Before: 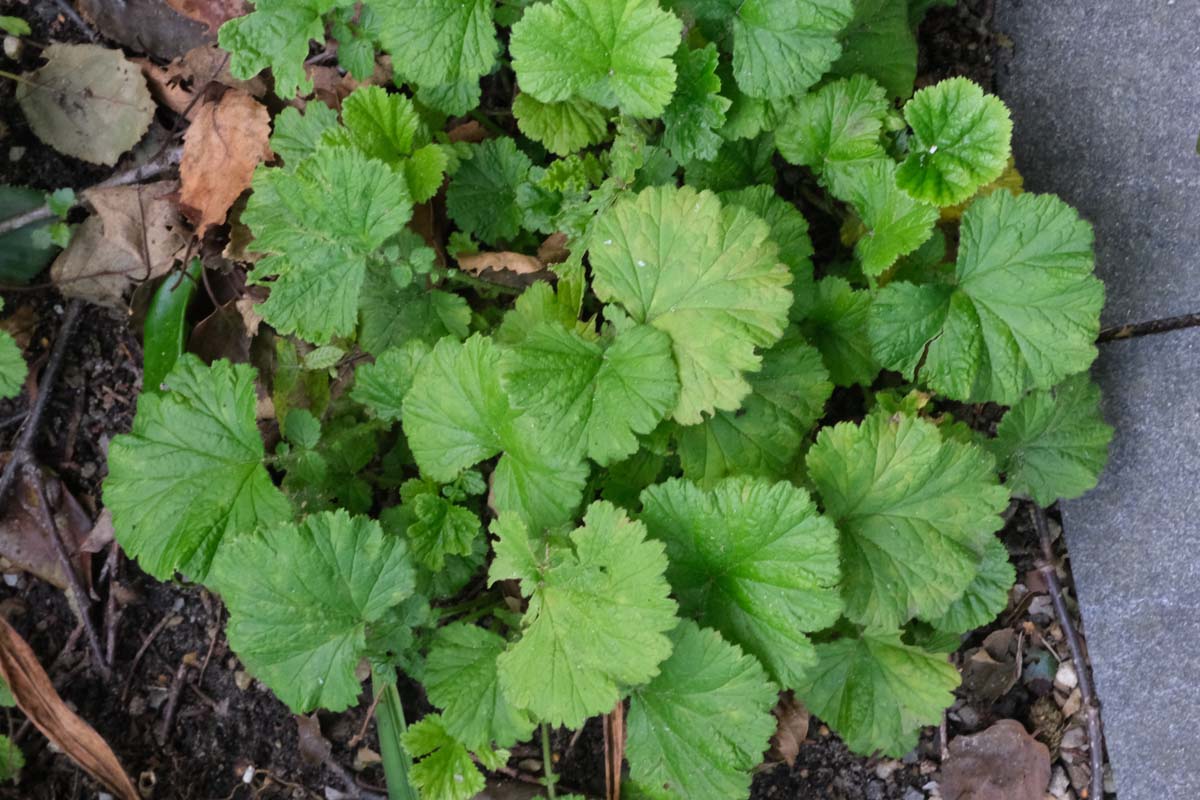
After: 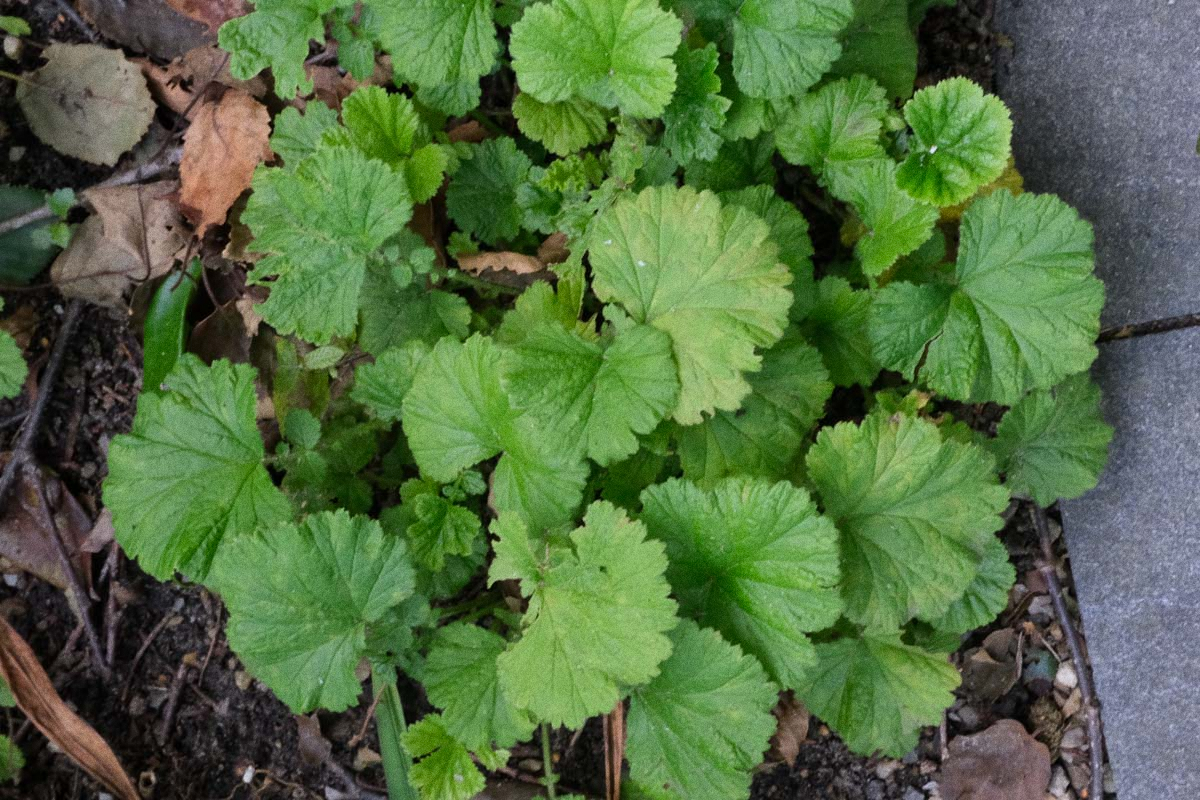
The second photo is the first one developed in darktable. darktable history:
grain: strength 26%
exposure: black level correction 0.001, exposure -0.125 EV, compensate exposure bias true, compensate highlight preservation false
